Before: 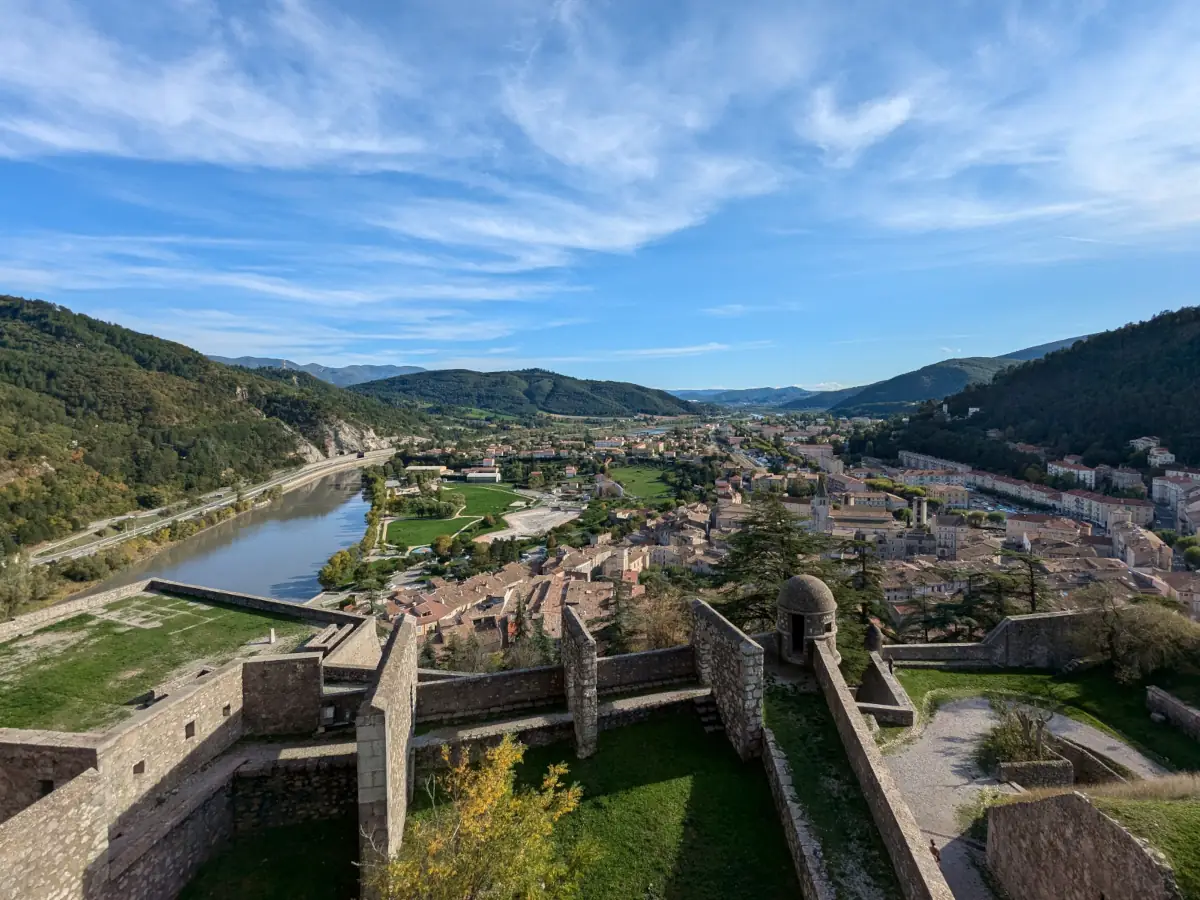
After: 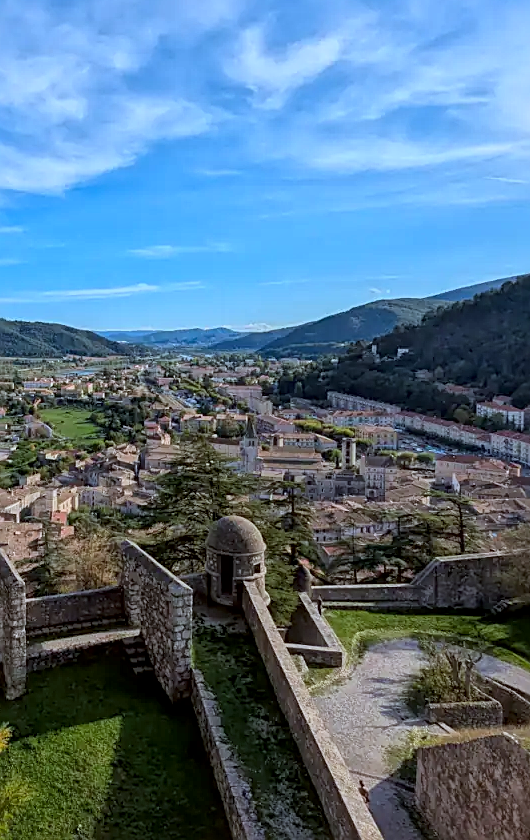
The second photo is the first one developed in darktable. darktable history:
sharpen: on, module defaults
color correction: highlights a* -2.73, highlights b* -2.09, shadows a* 2.41, shadows b* 2.73
contrast brightness saturation: contrast 0.04, saturation 0.16
global tonemap: drago (1, 100), detail 1
white balance: red 0.984, blue 1.059
local contrast: highlights 100%, shadows 100%, detail 120%, midtone range 0.2
crop: left 47.628%, top 6.643%, right 7.874%
